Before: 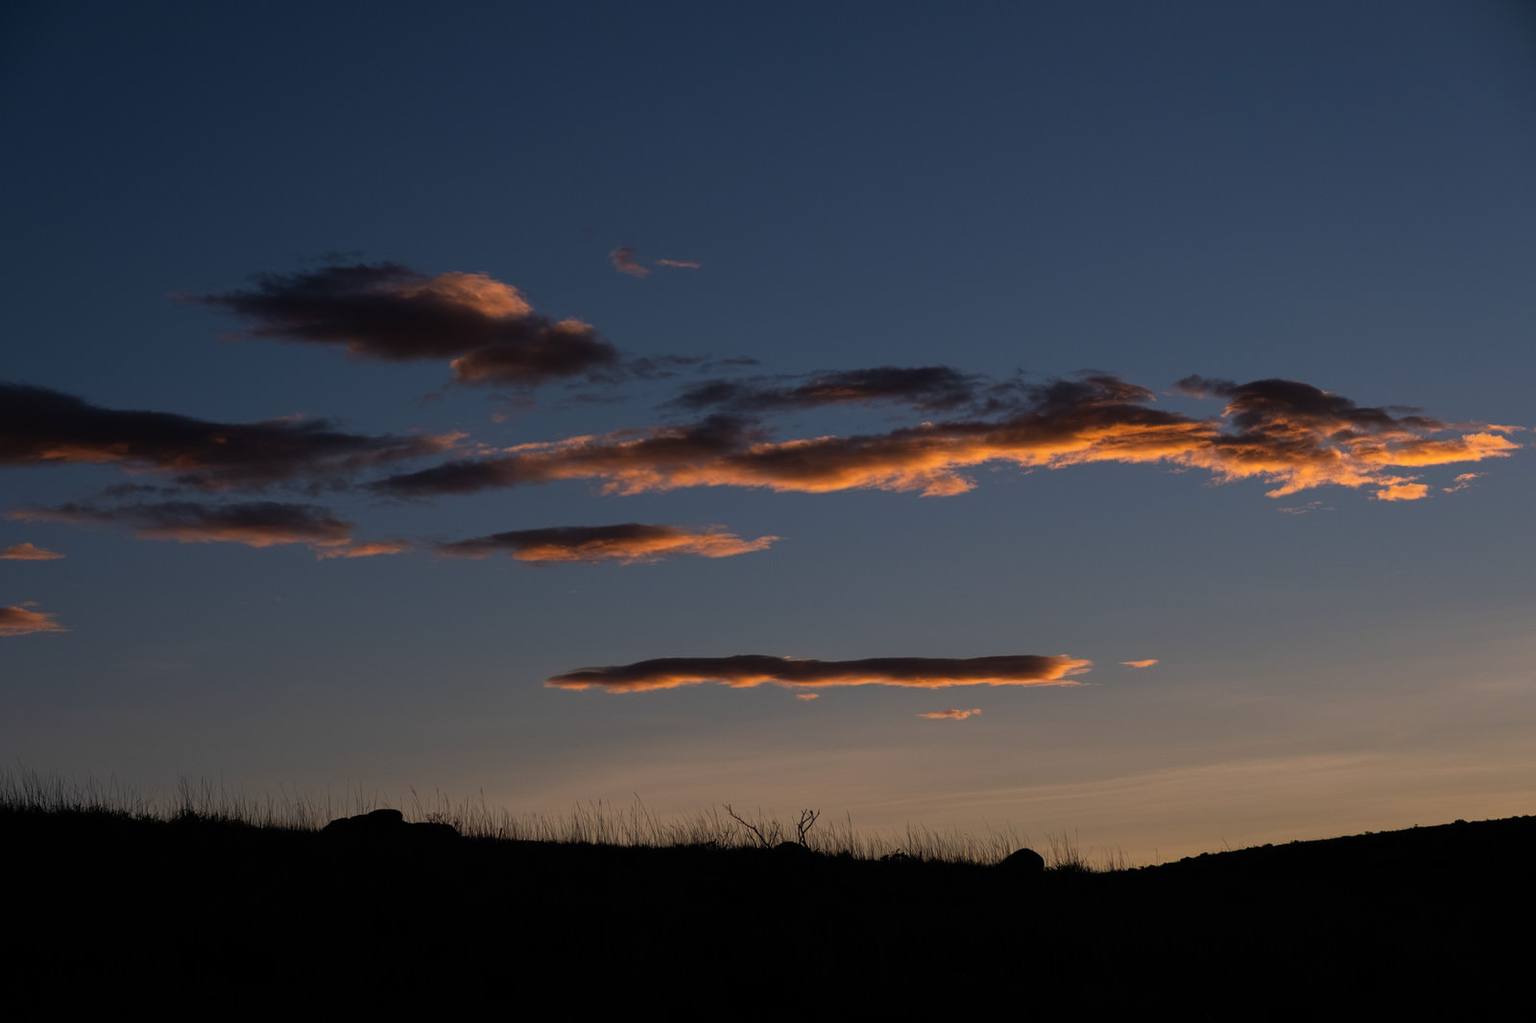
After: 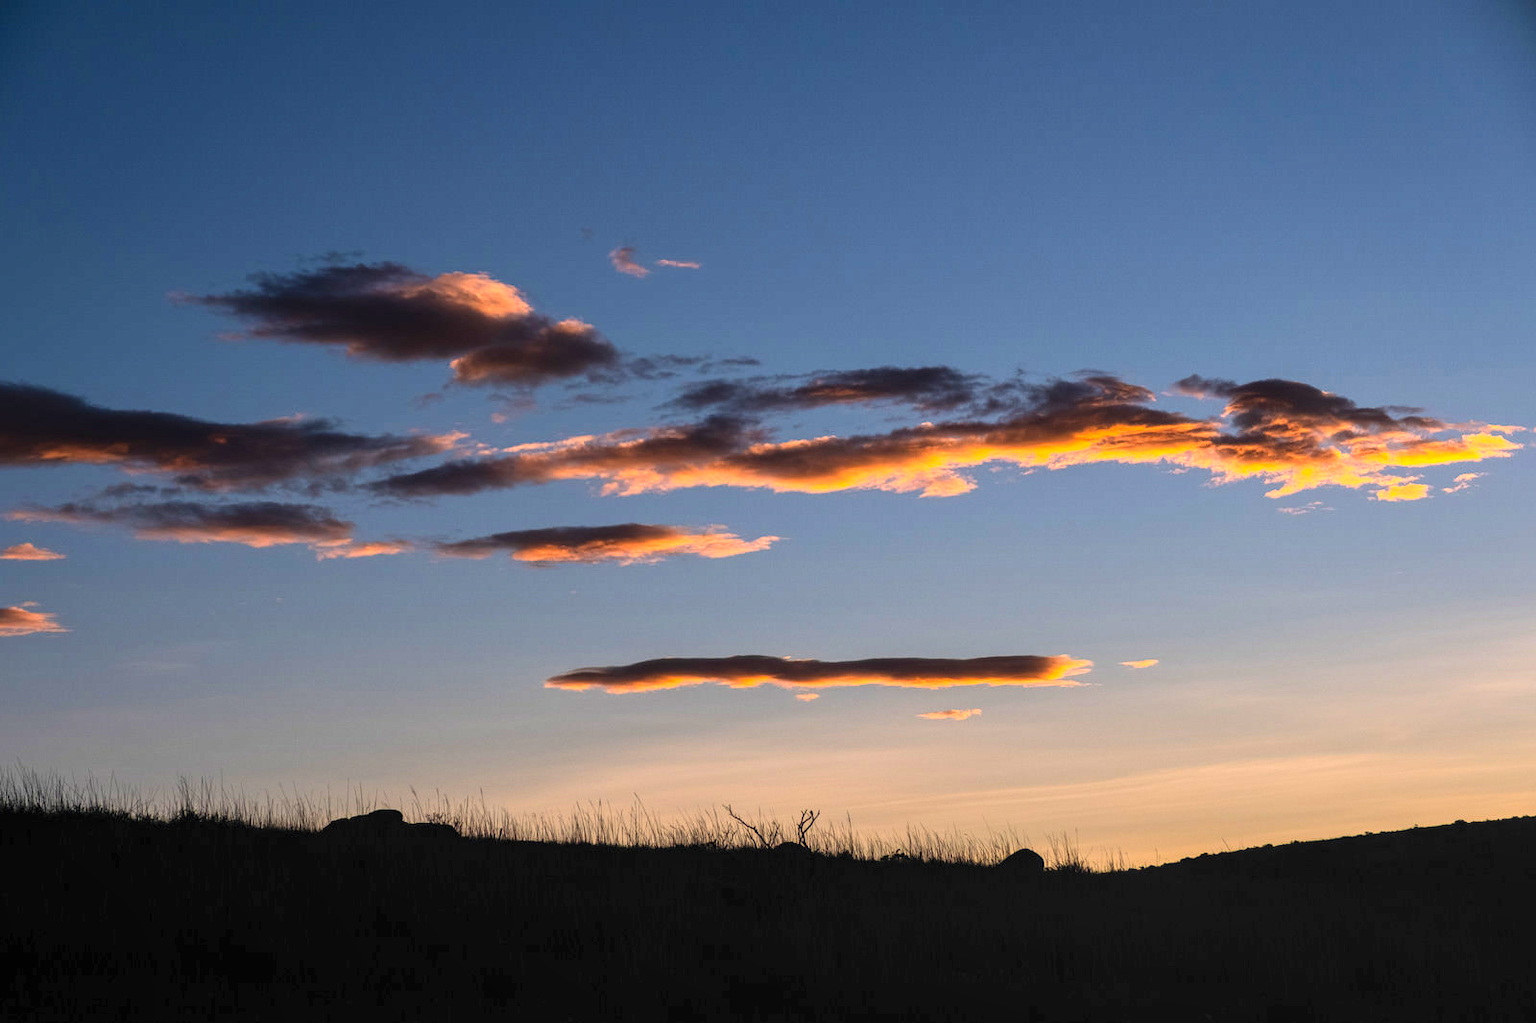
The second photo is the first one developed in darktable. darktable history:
exposure: black level correction 0, exposure 0.948 EV, compensate highlight preservation false
local contrast: detail 130%
contrast brightness saturation: contrast 0.238, brightness 0.244, saturation 0.372
